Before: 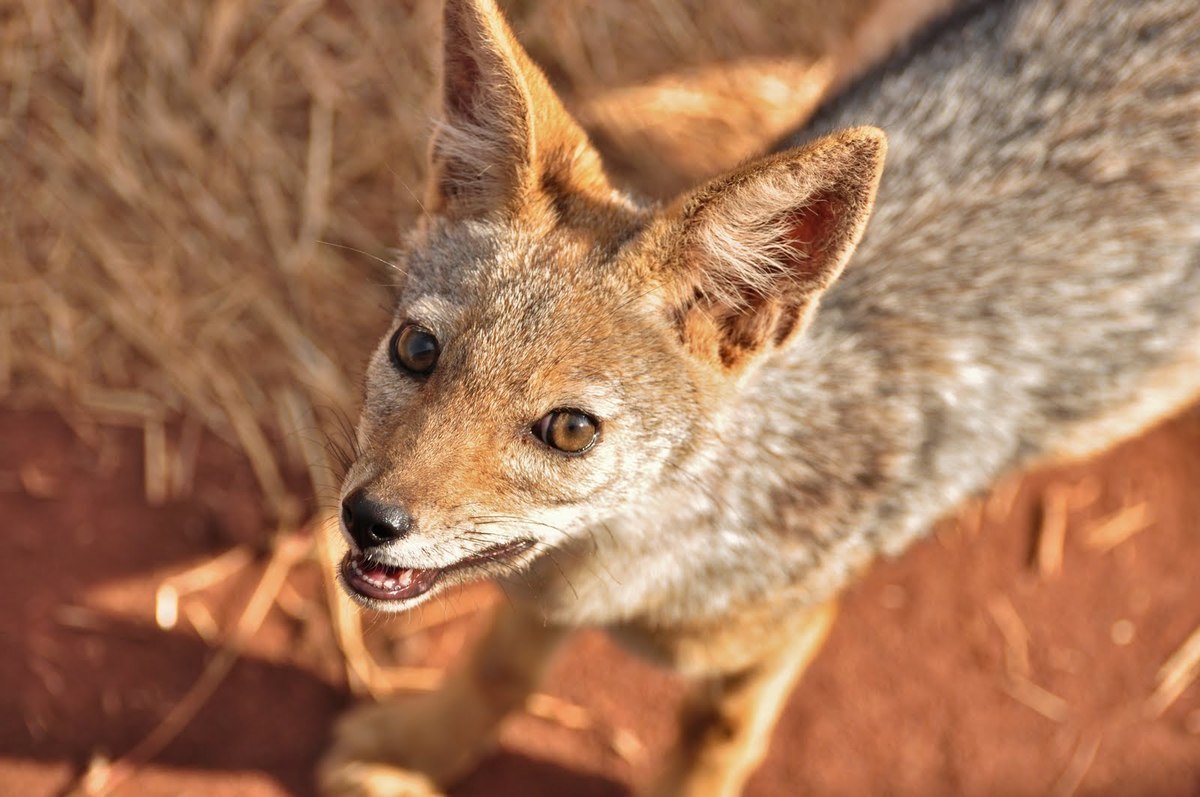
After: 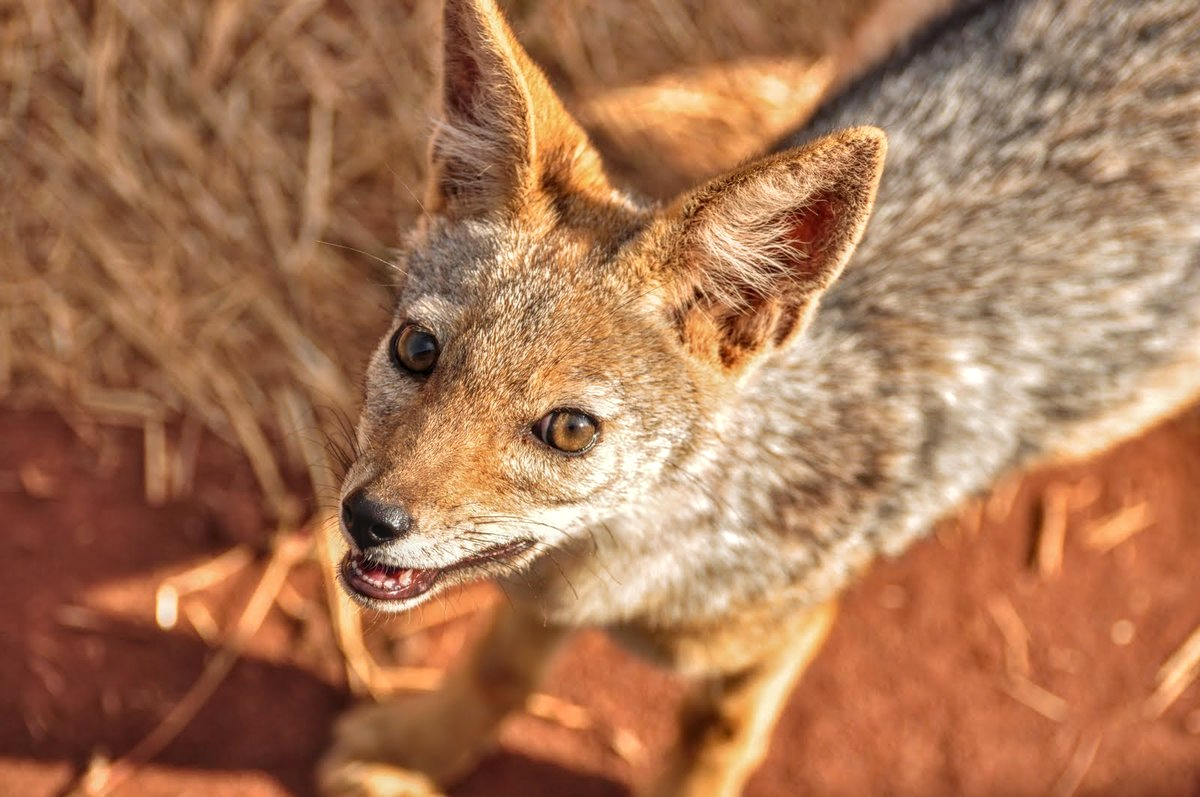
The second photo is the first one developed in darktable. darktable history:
color correction: saturation 1.1
local contrast: highlights 0%, shadows 0%, detail 133%
